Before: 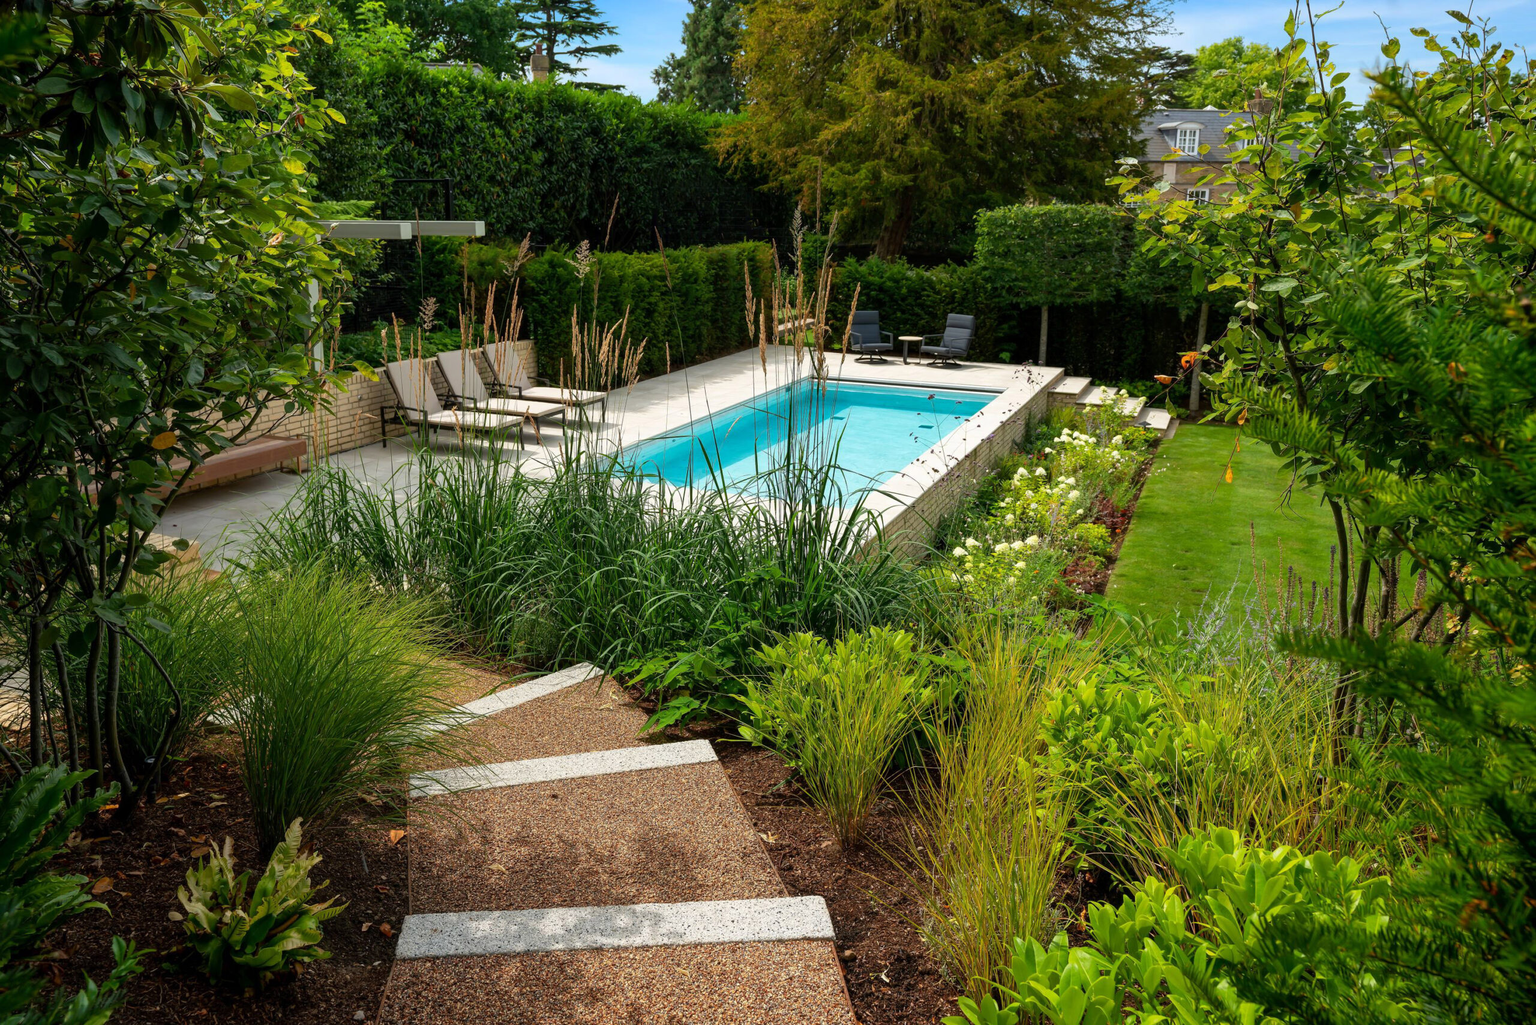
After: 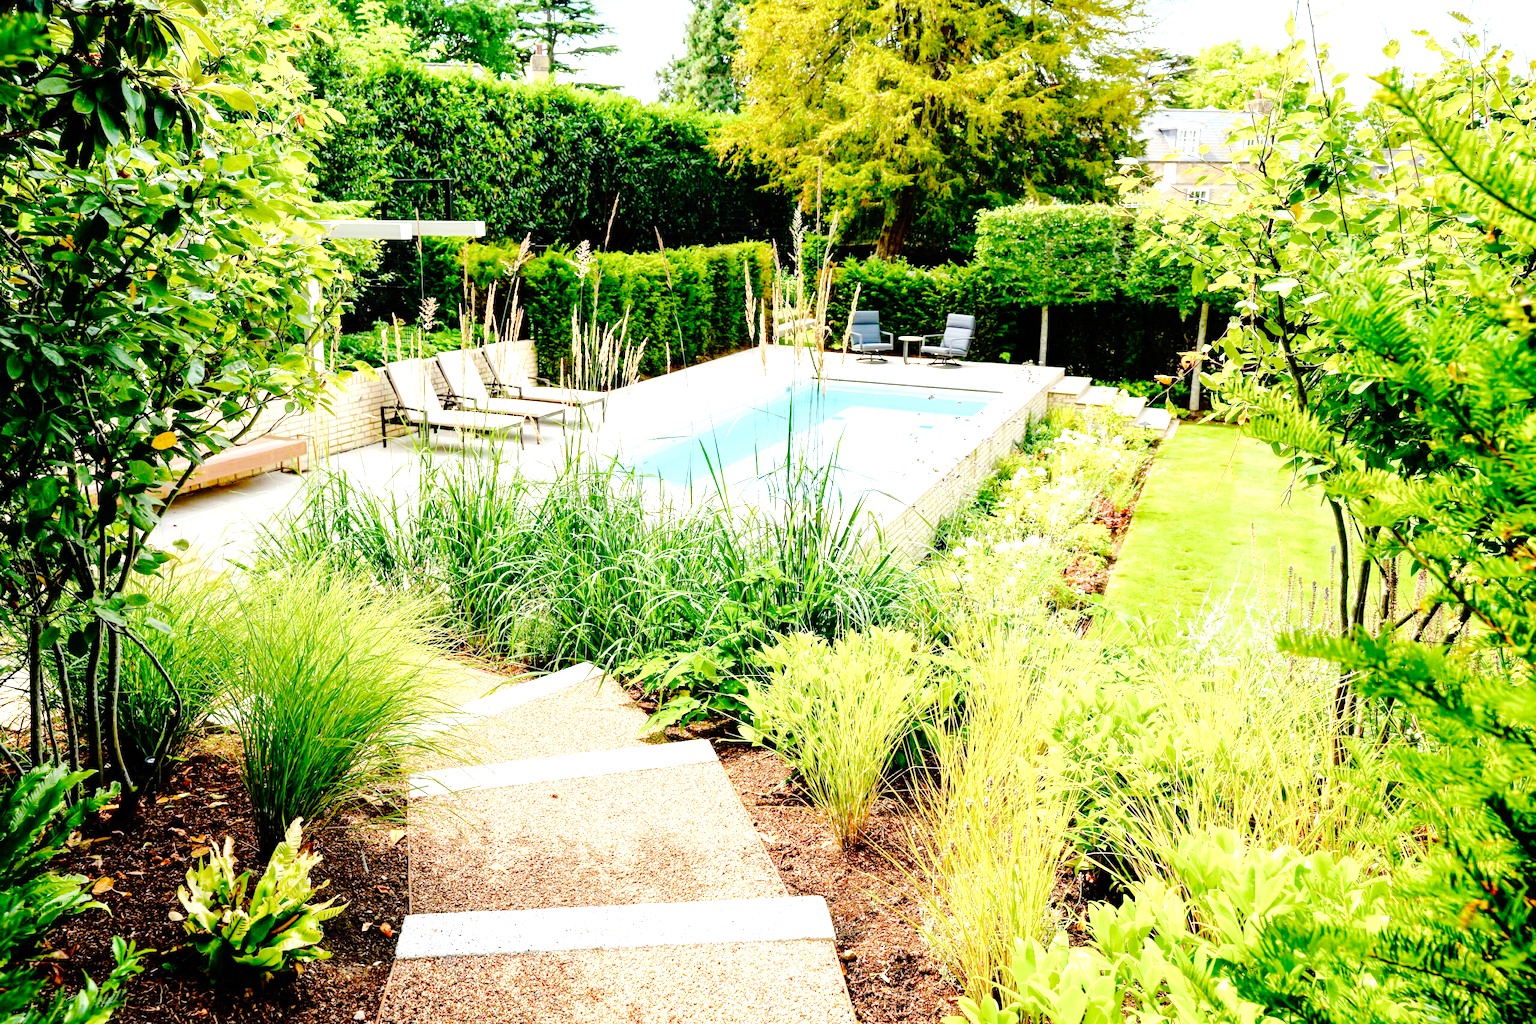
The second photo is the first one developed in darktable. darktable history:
exposure: exposure 2.25 EV, compensate highlight preservation false
base curve: curves: ch0 [(0, 0) (0.036, 0.01) (0.123, 0.254) (0.258, 0.504) (0.507, 0.748) (1, 1)], preserve colors none
